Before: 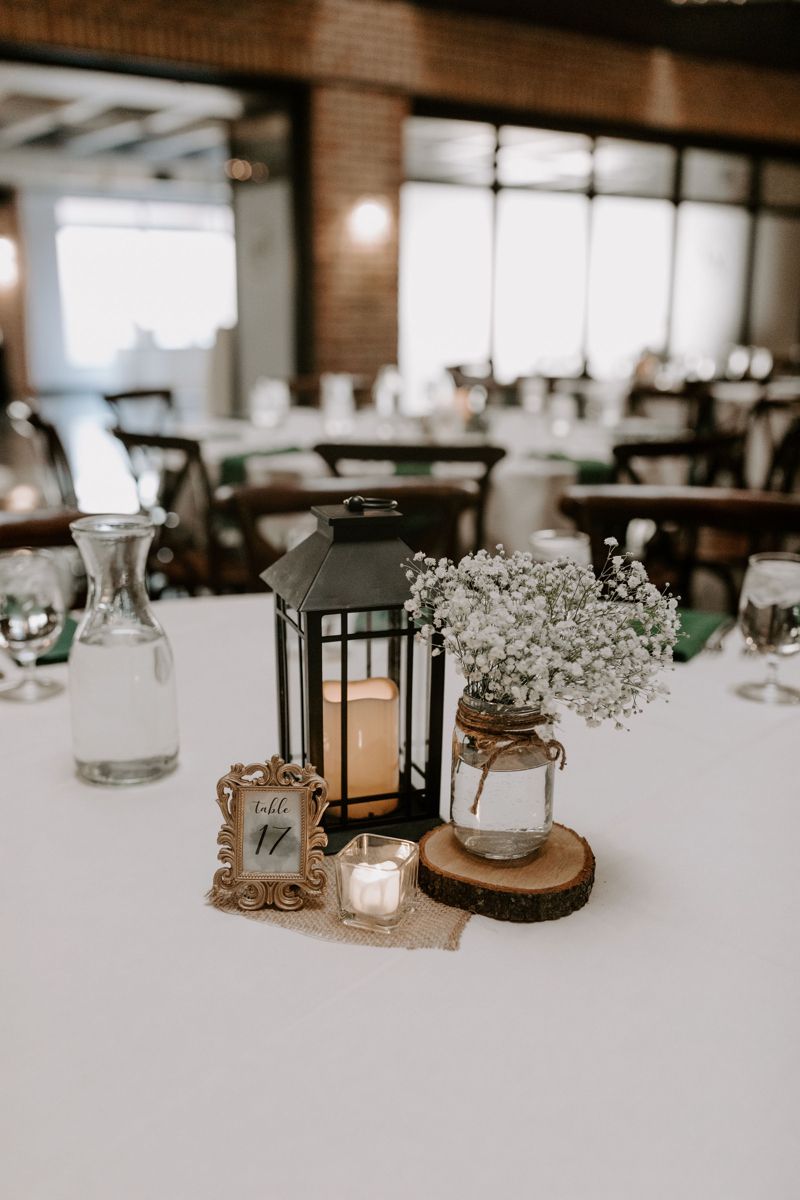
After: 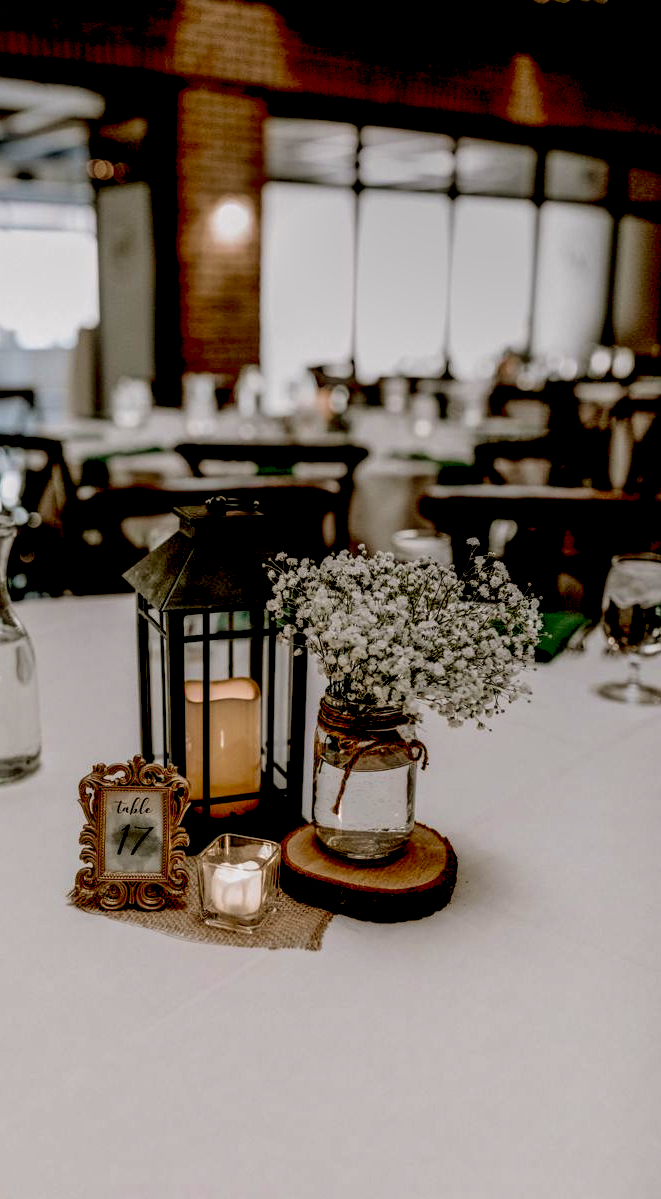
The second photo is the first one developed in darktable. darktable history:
tone equalizer: on, module defaults
crop: left 17.32%, bottom 0.036%
local contrast: highlights 22%, detail 150%
velvia: on, module defaults
exposure: black level correction 0.058, compensate highlight preservation false
color correction: highlights b* 0.021
